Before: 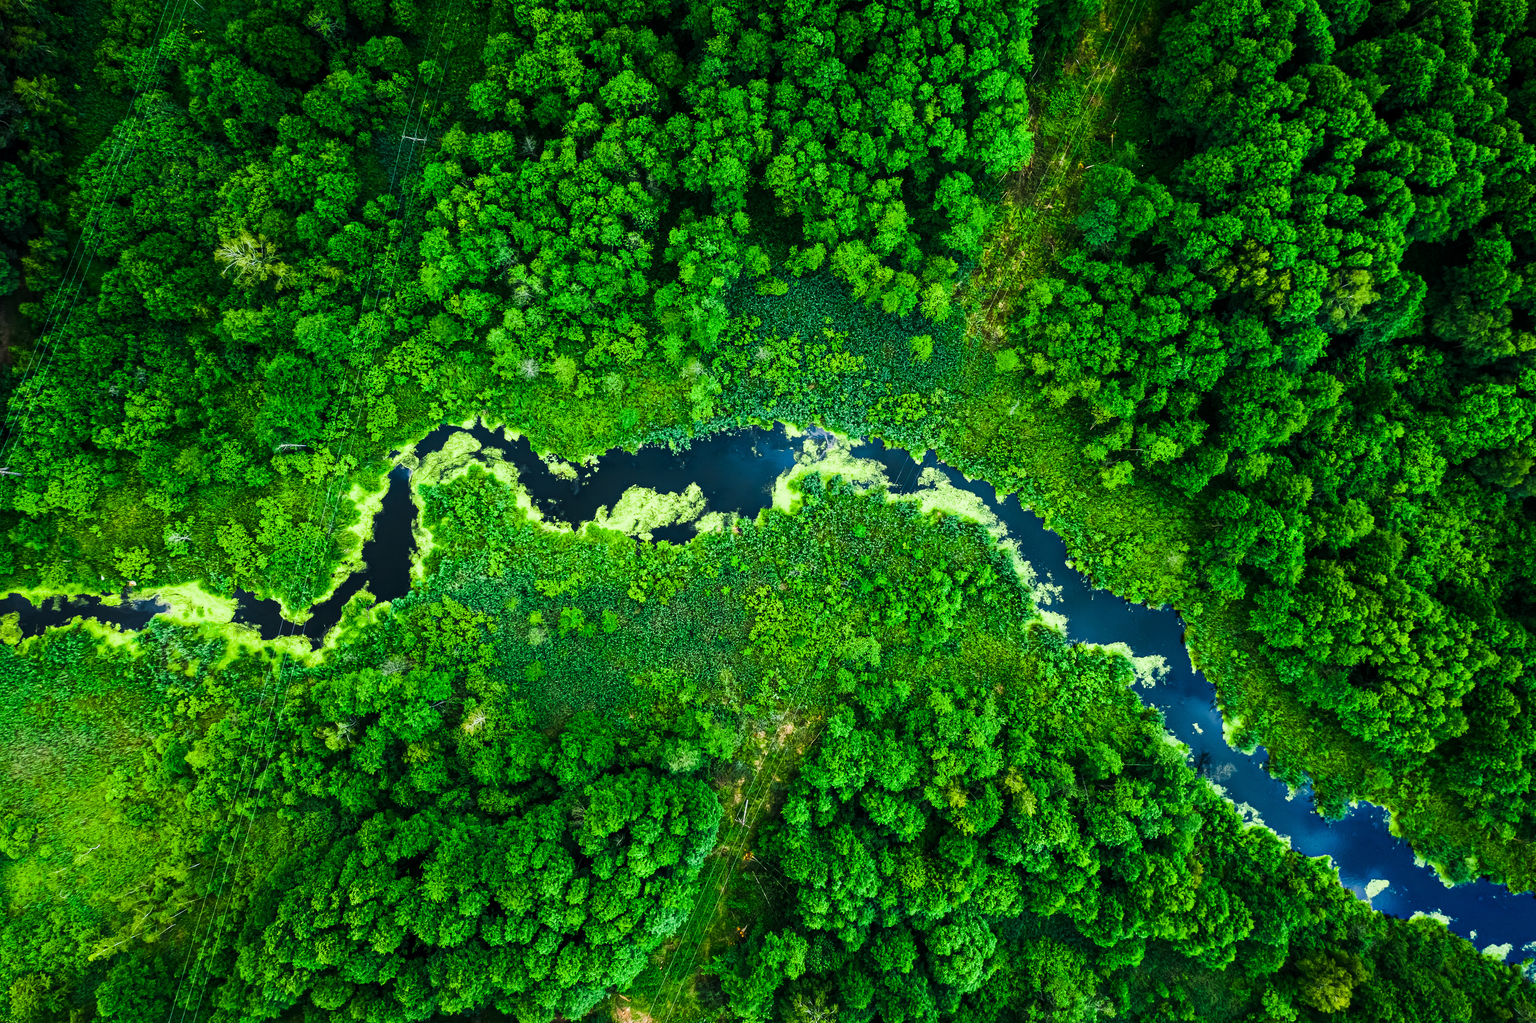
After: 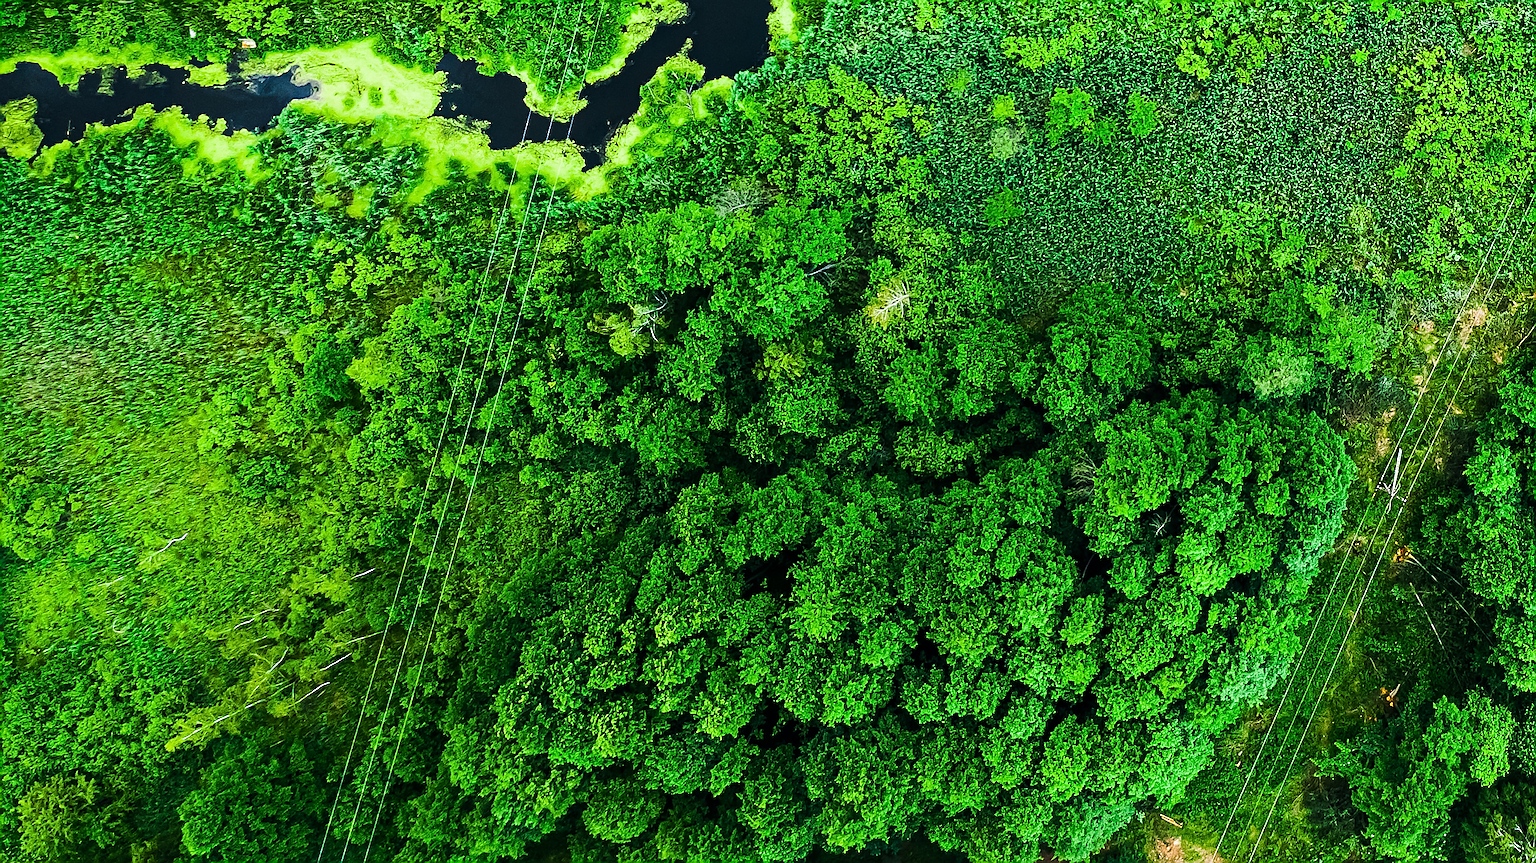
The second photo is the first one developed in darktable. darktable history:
sharpen: radius 1.4, amount 1.25, threshold 0.7
grain: coarseness 0.09 ISO, strength 10%
crop and rotate: top 54.778%, right 46.61%, bottom 0.159%
